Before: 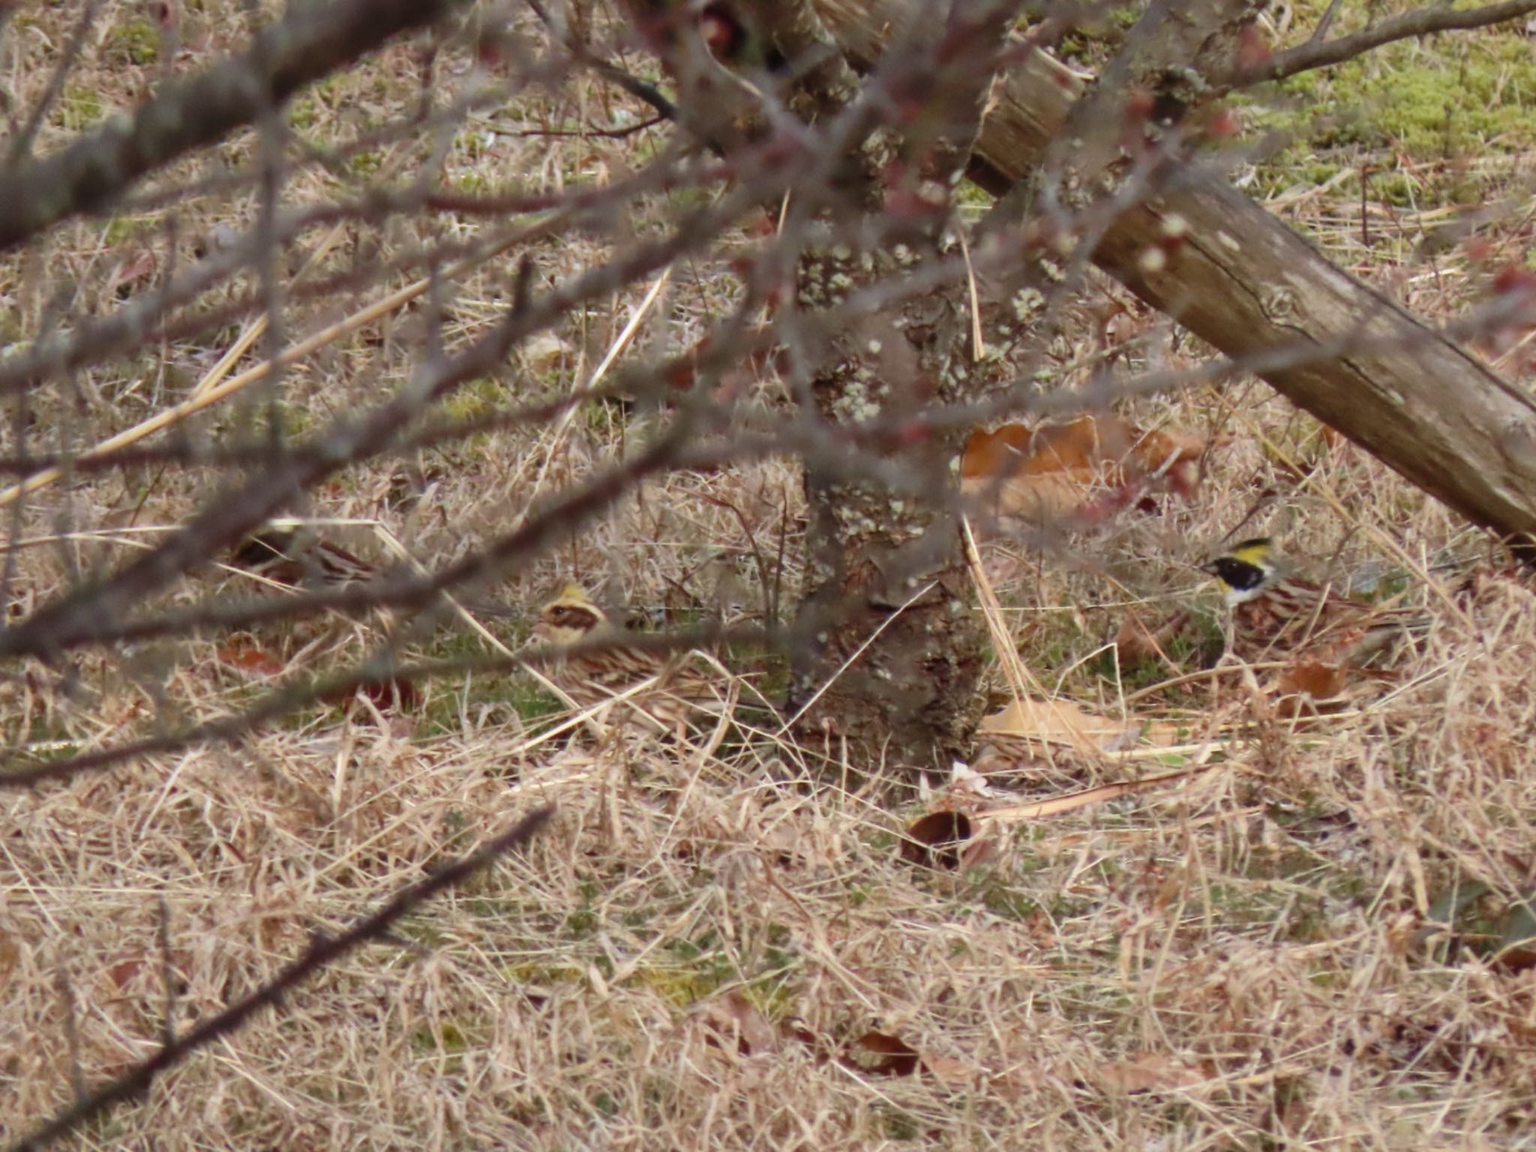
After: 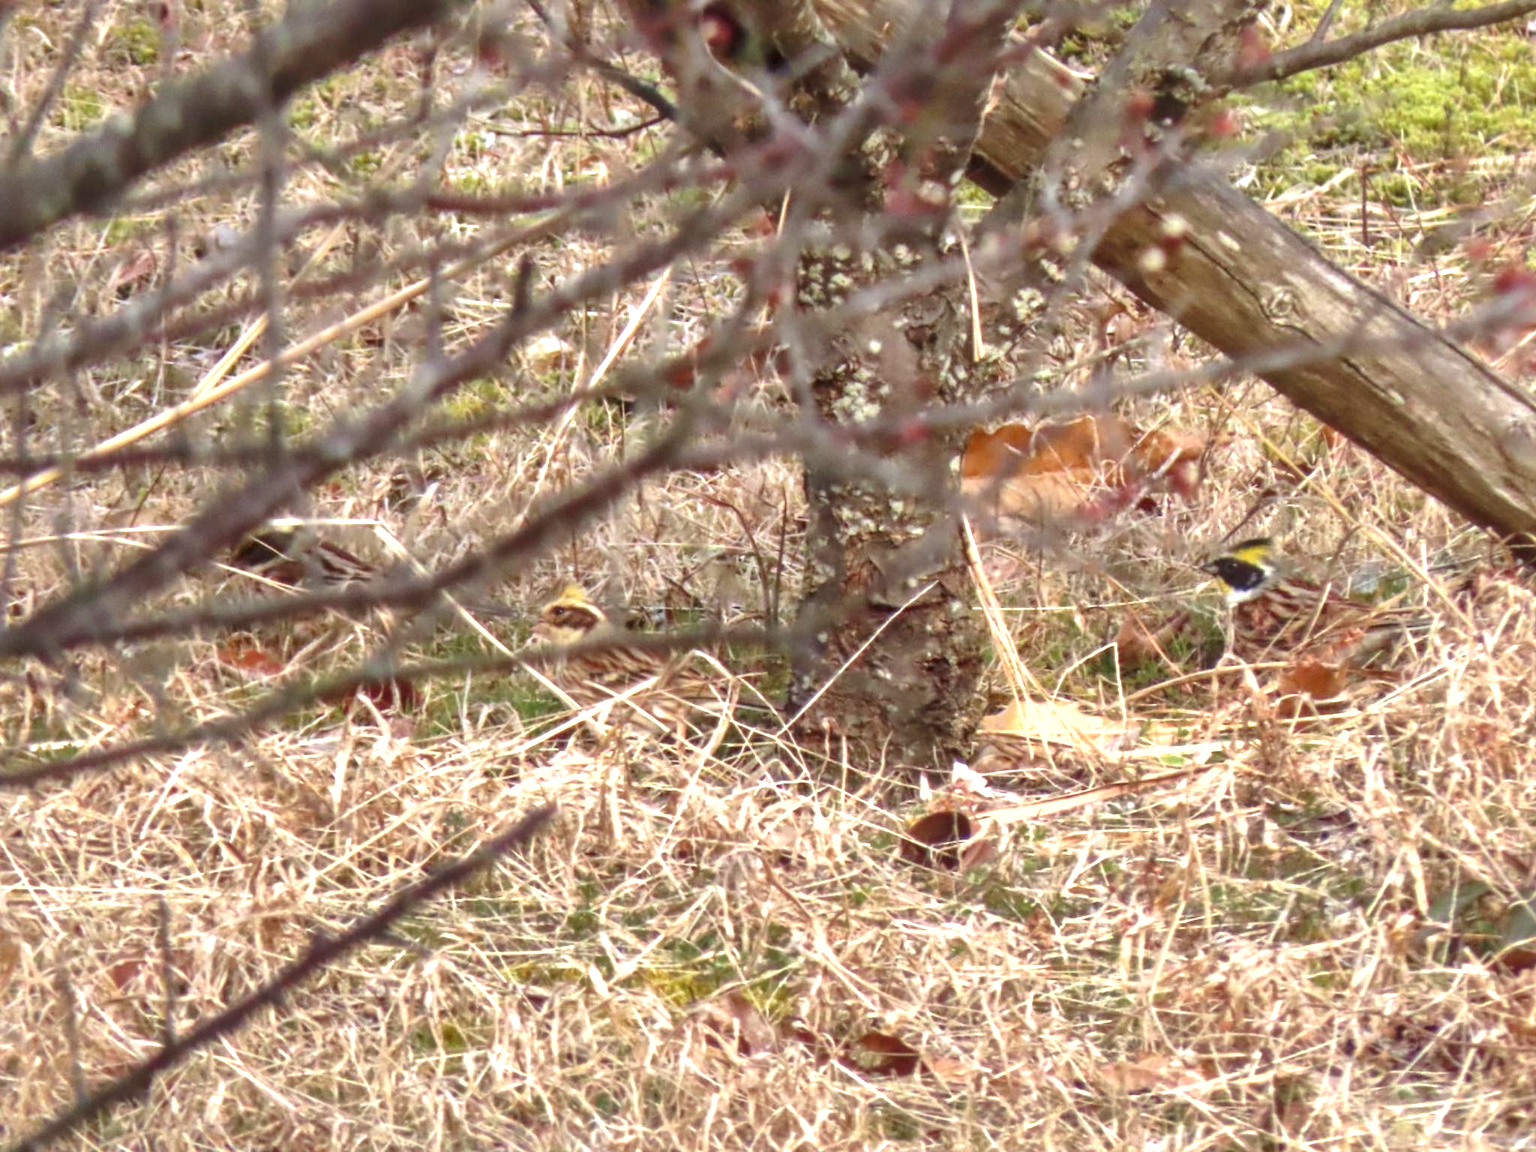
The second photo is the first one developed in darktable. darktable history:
local contrast: on, module defaults
shadows and highlights: on, module defaults
exposure: black level correction 0, exposure 1 EV, compensate highlight preservation false
